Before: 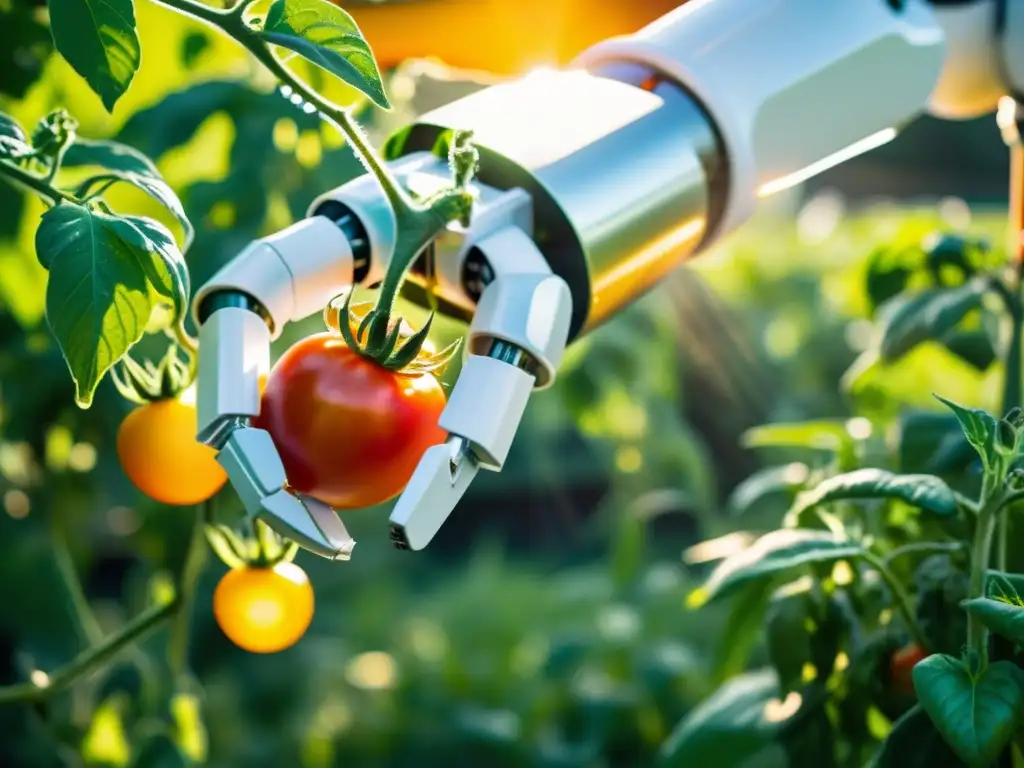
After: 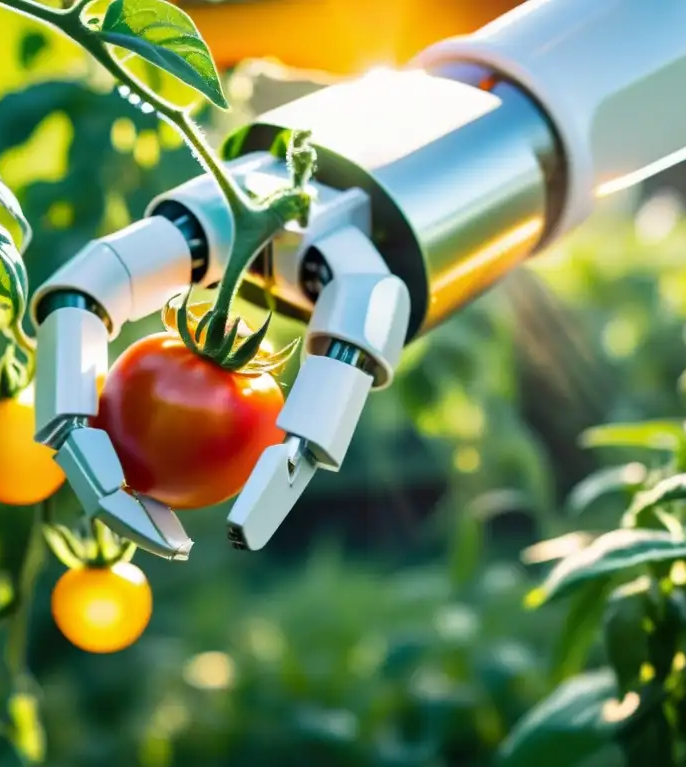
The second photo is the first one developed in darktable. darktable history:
crop and rotate: left 15.894%, right 17.085%
